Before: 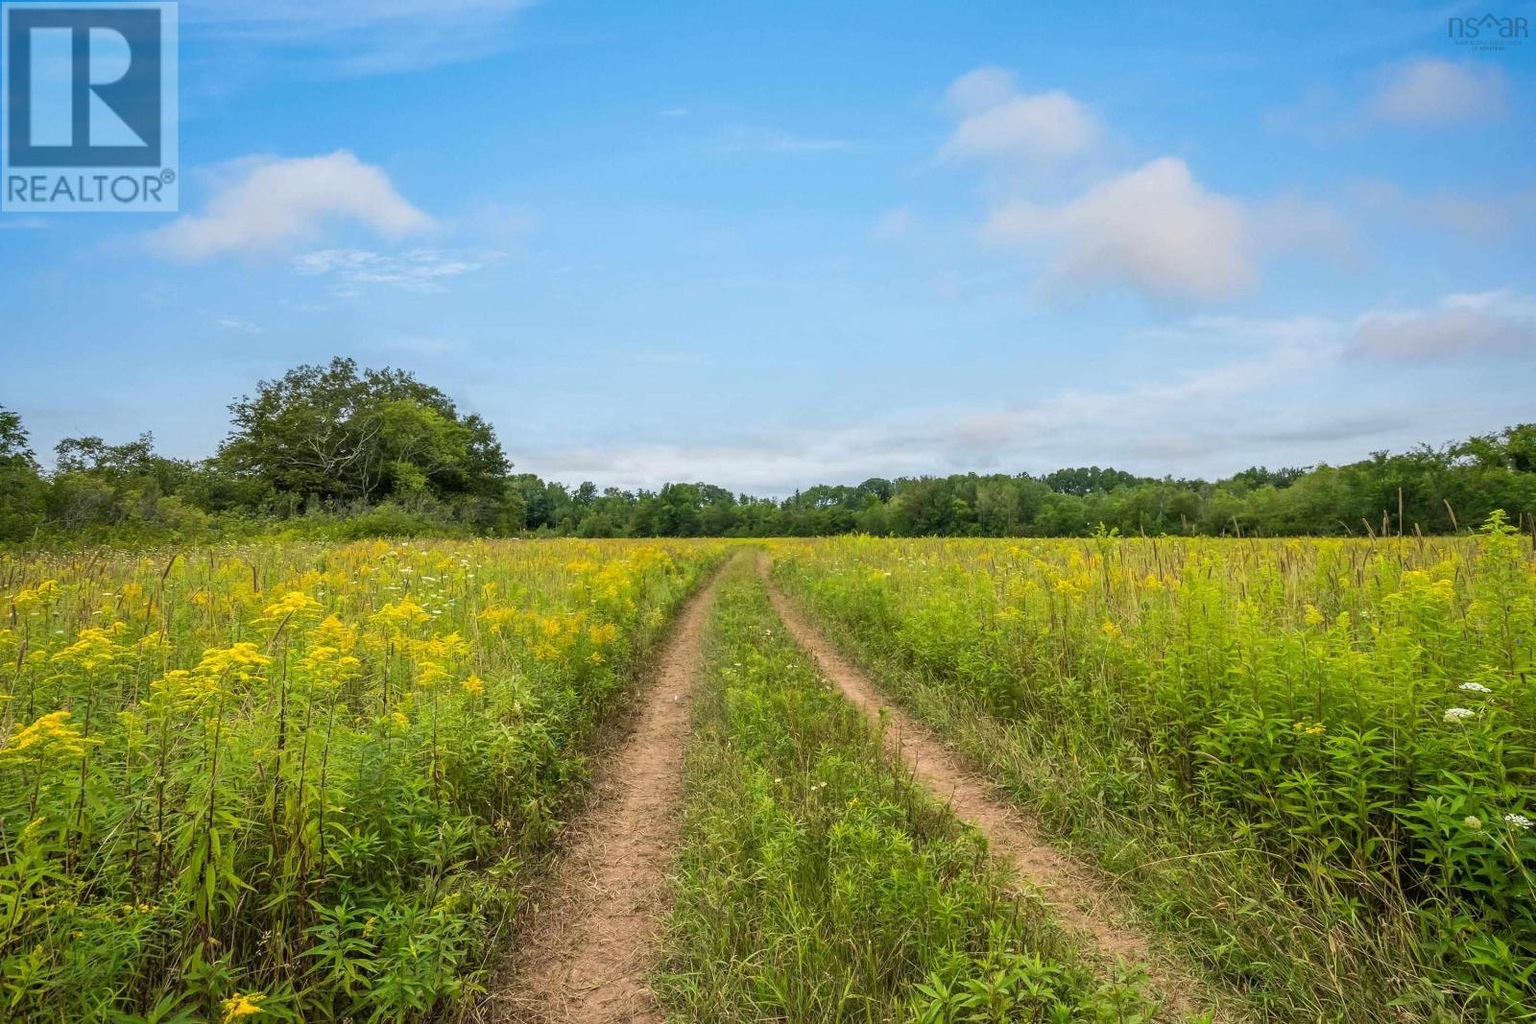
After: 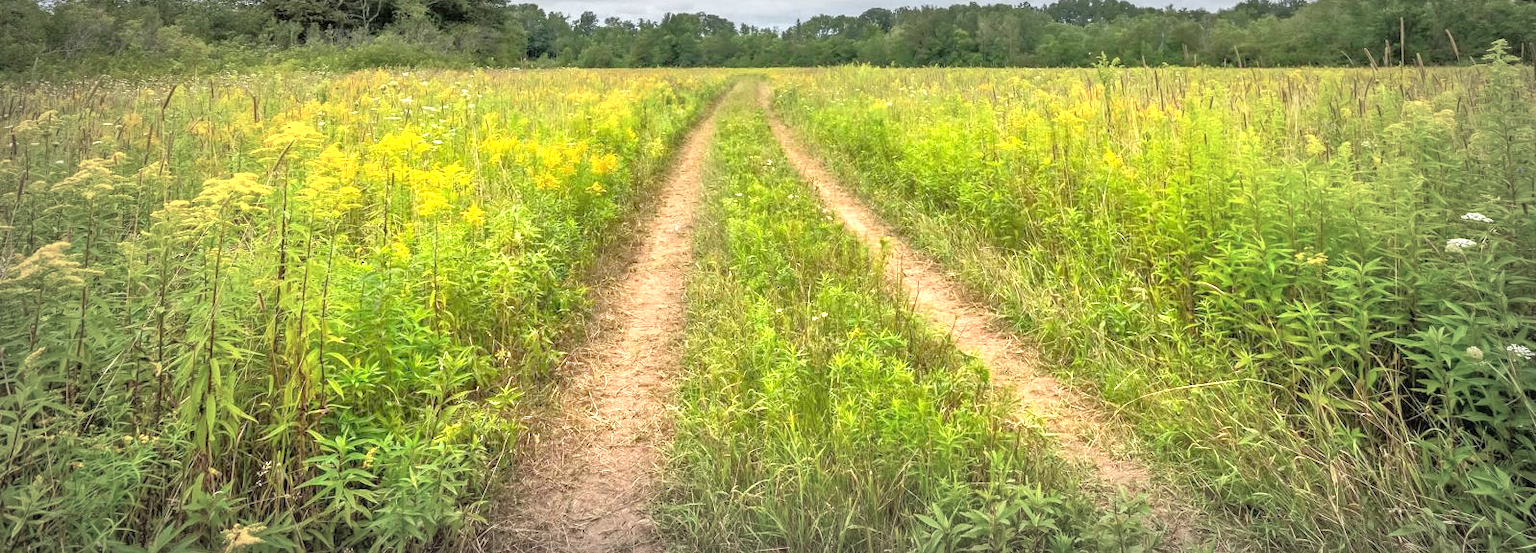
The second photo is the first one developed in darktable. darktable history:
tone equalizer: -7 EV 0.142 EV, -6 EV 0.638 EV, -5 EV 1.14 EV, -4 EV 1.3 EV, -3 EV 1.17 EV, -2 EV 0.6 EV, -1 EV 0.168 EV, mask exposure compensation -0.513 EV
crop and rotate: top 45.936%, right 0.102%
vignetting: fall-off start 52.68%, automatic ratio true, width/height ratio 1.318, shape 0.218
exposure: black level correction 0, exposure 1.001 EV, compensate highlight preservation false
